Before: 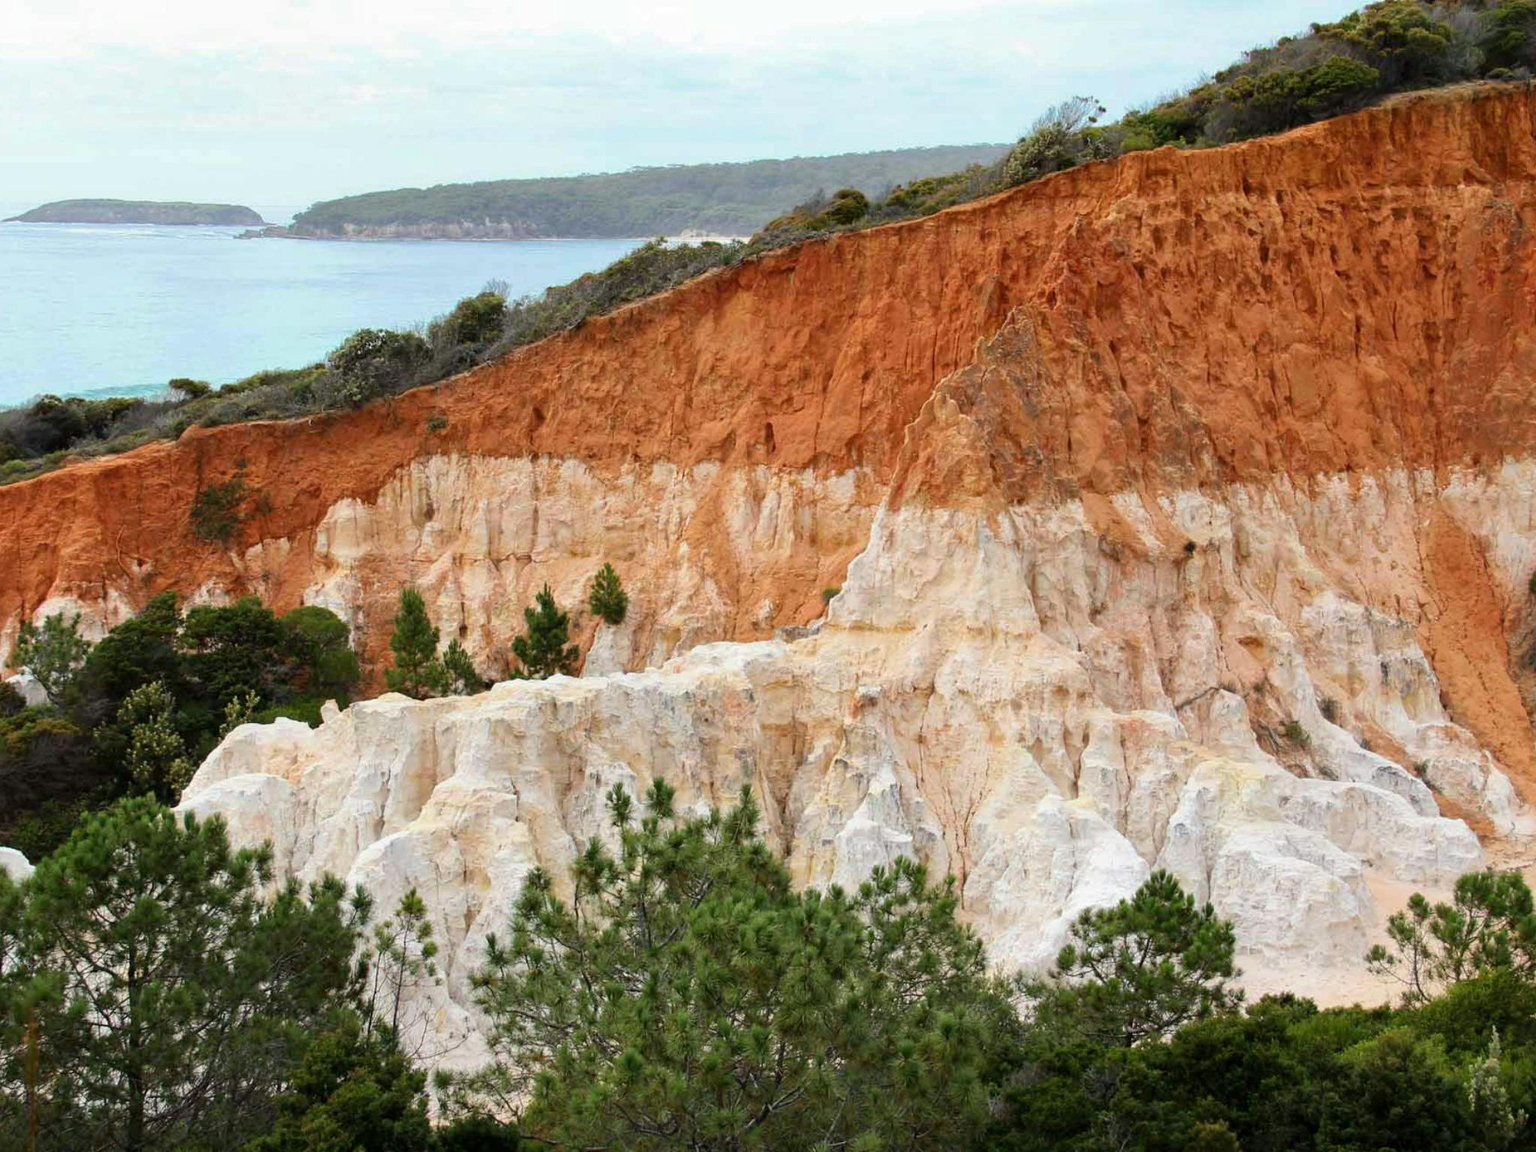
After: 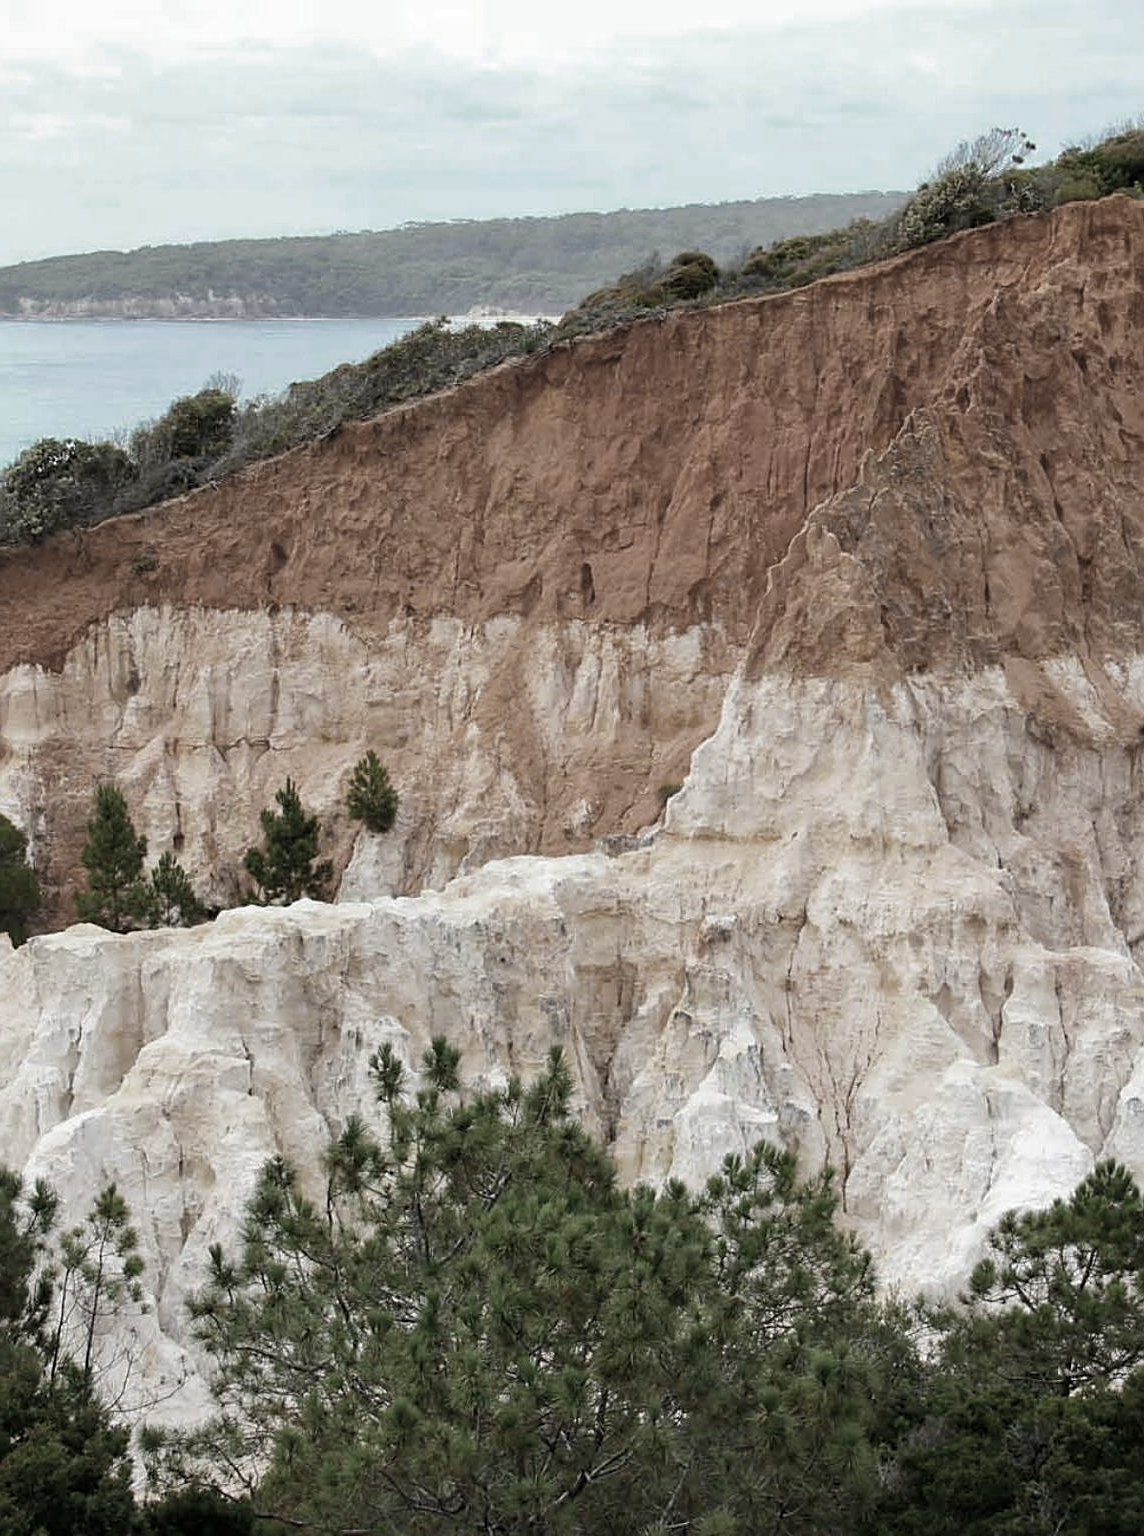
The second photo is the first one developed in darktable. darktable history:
color zones: curves: ch0 [(0, 0.487) (0.241, 0.395) (0.434, 0.373) (0.658, 0.412) (0.838, 0.487)]; ch1 [(0, 0) (0.053, 0.053) (0.211, 0.202) (0.579, 0.259) (0.781, 0.241)]
sharpen: on, module defaults
crop: left 21.448%, right 22.655%
